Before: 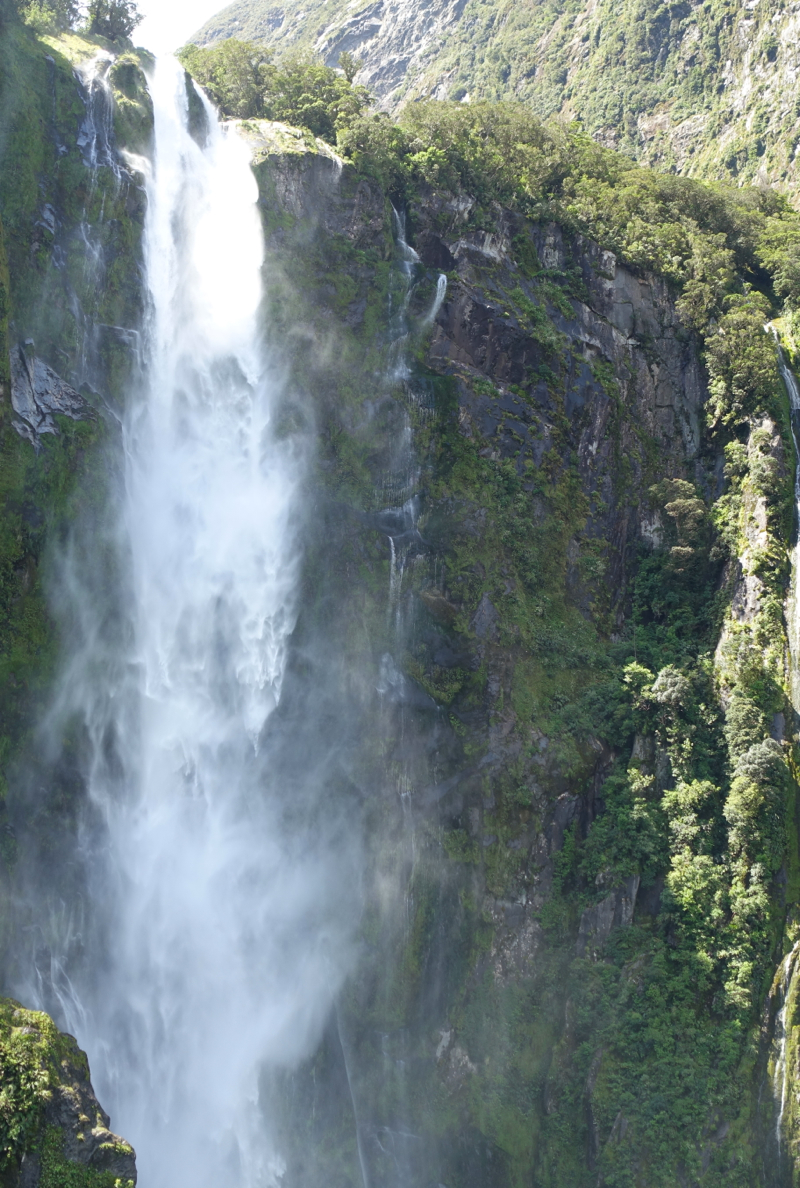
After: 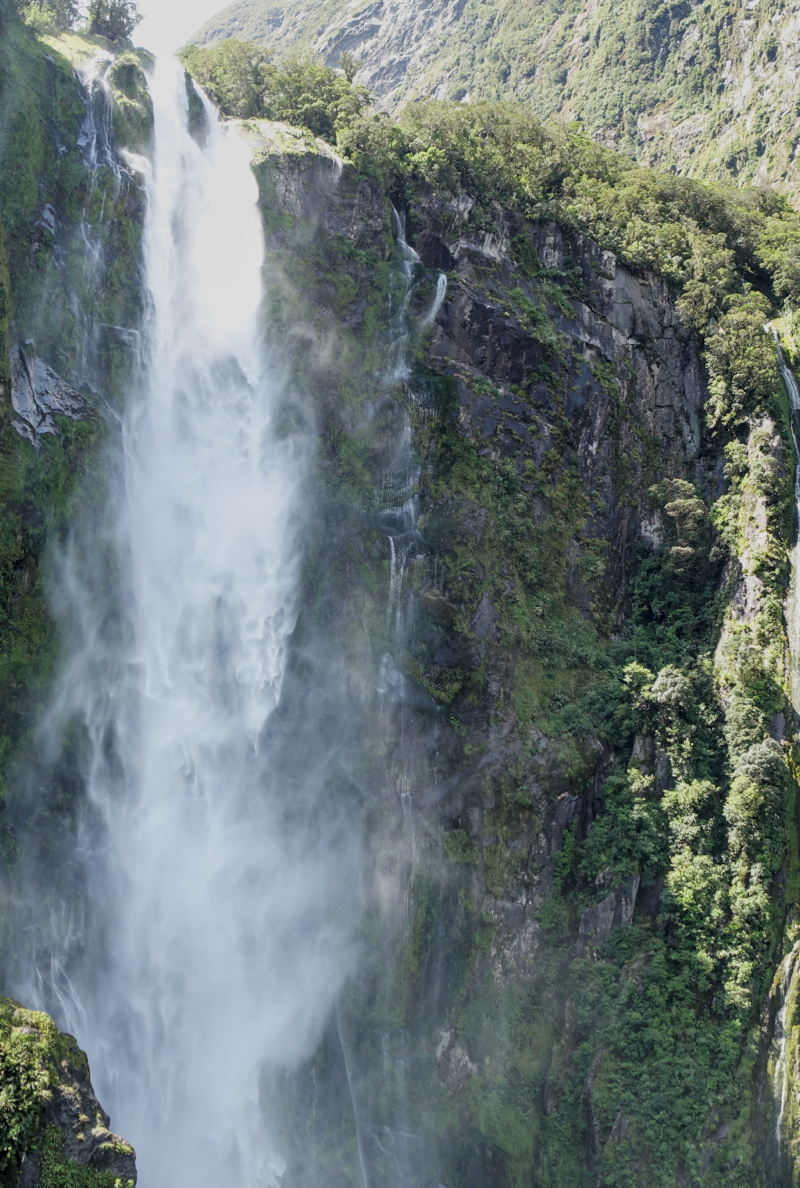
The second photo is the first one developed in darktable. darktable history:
filmic rgb: black relative exposure -7.65 EV, white relative exposure 4.56 EV, hardness 3.61, enable highlight reconstruction true
local contrast: detail 130%
